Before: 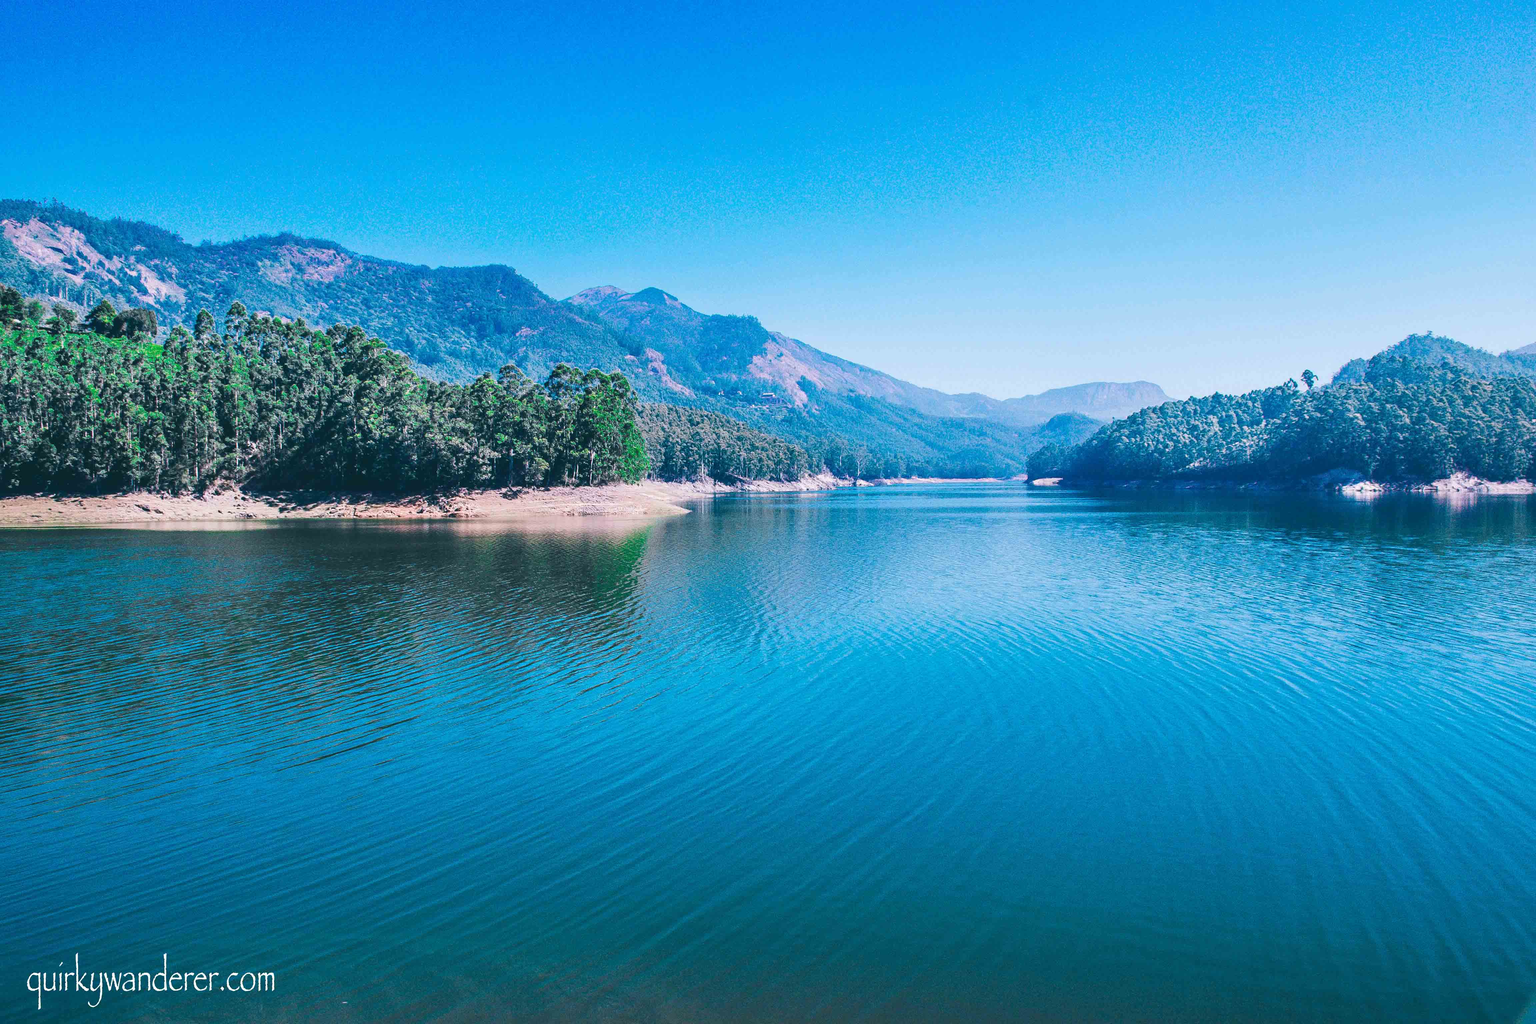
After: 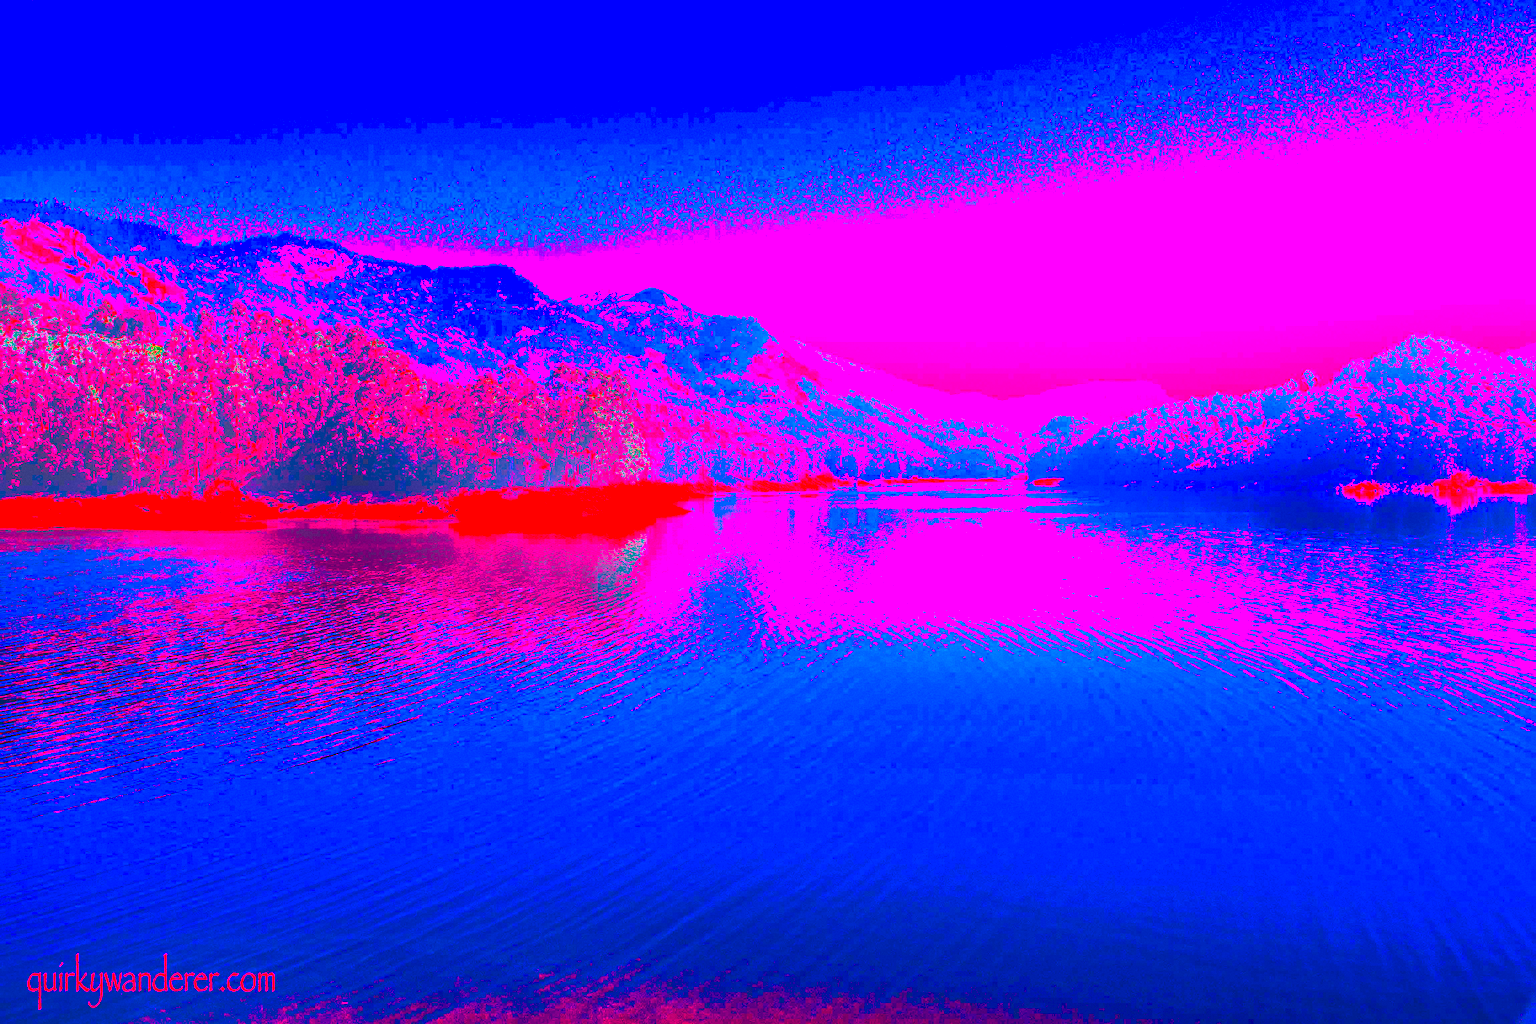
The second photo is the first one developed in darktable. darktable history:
white balance: red 4.26, blue 1.802
haze removal: compatibility mode true, adaptive false
contrast brightness saturation: brightness -0.52
grain: coarseness 0.09 ISO
lowpass: radius 0.1, contrast 0.85, saturation 1.1, unbound 0
exposure: black level correction 0, exposure 0.5 EV, compensate highlight preservation false
color balance rgb: linear chroma grading › global chroma 15%, perceptual saturation grading › global saturation 30%
bloom: size 40%
